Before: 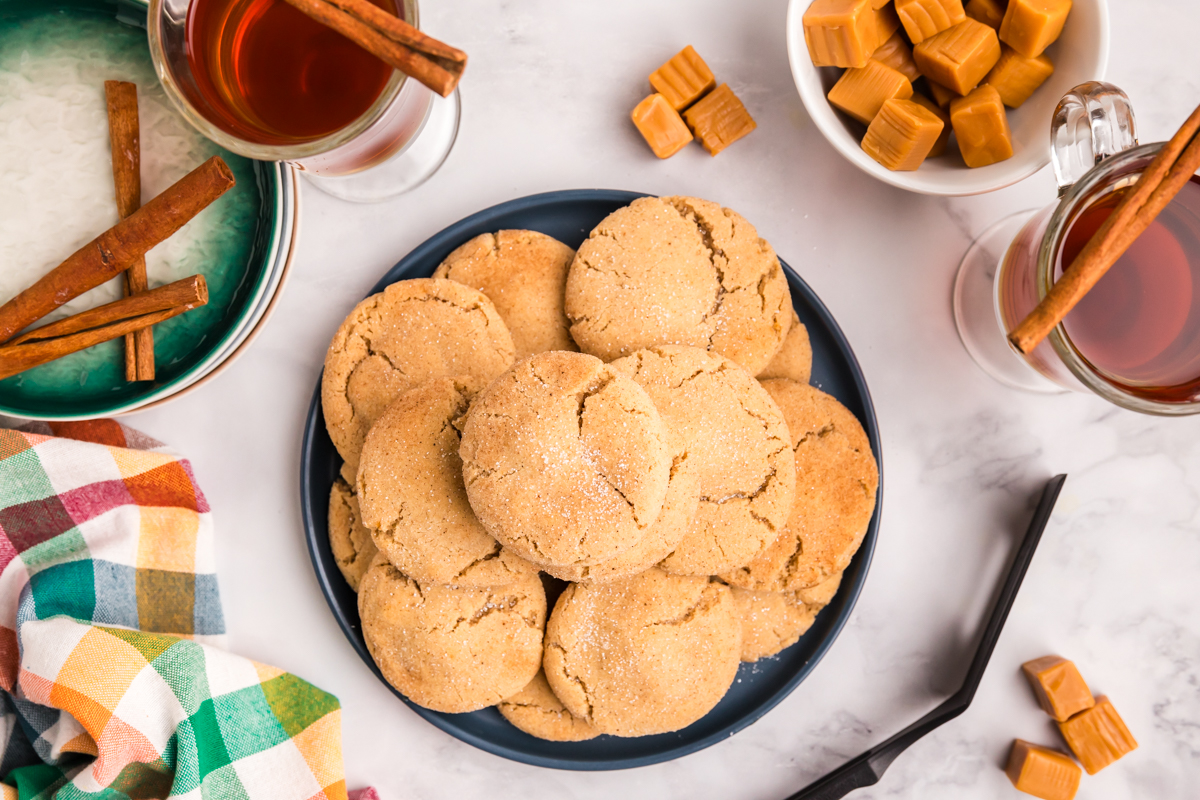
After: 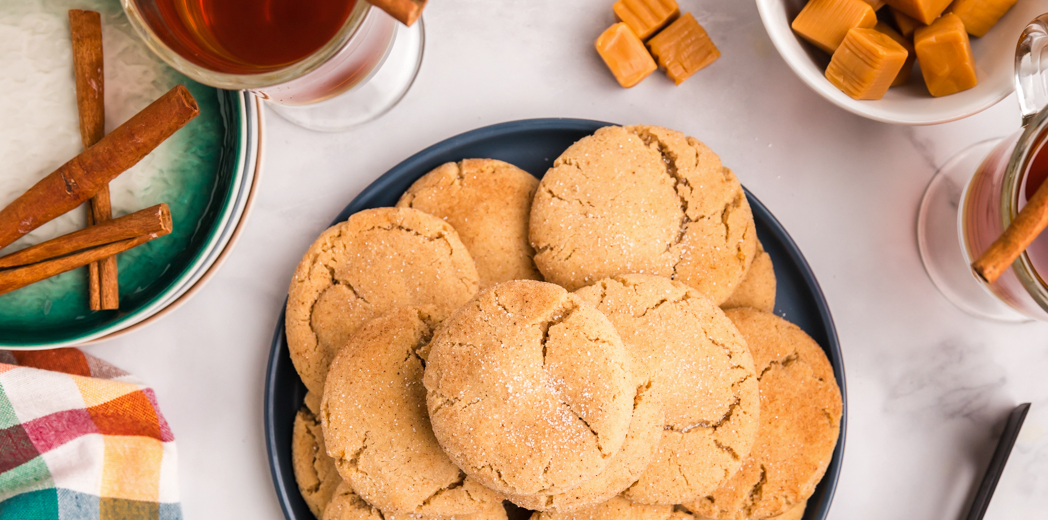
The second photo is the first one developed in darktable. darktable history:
shadows and highlights: radius 126.46, shadows 21.15, highlights -21.27, low approximation 0.01
crop: left 3.009%, top 8.994%, right 9.614%, bottom 25.956%
